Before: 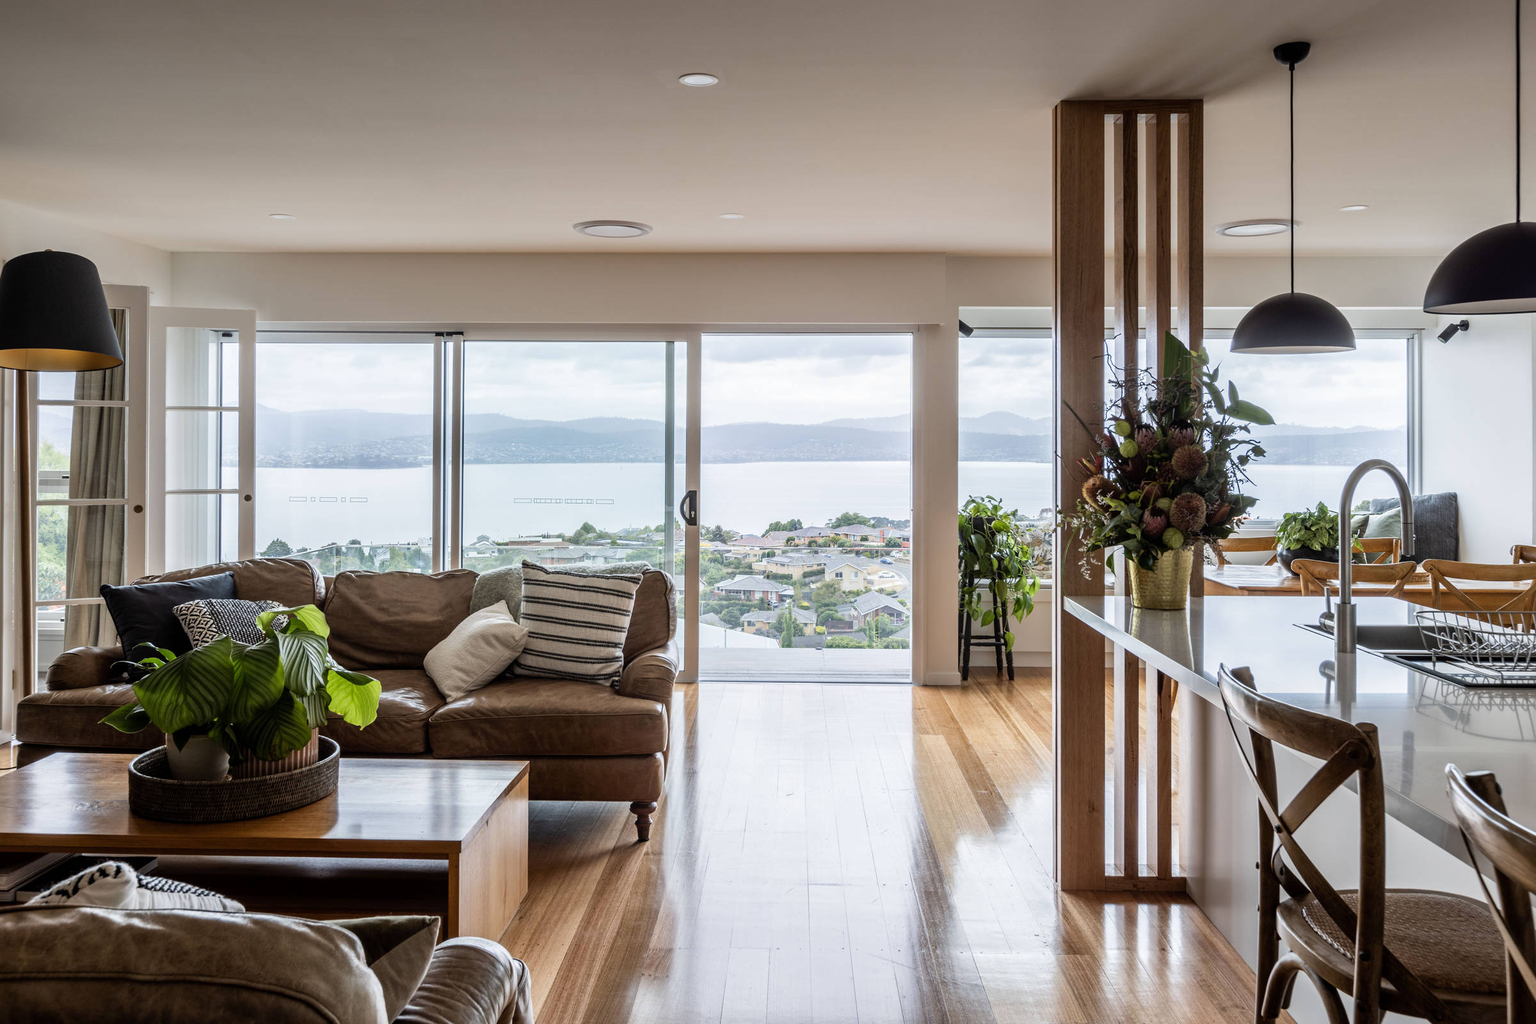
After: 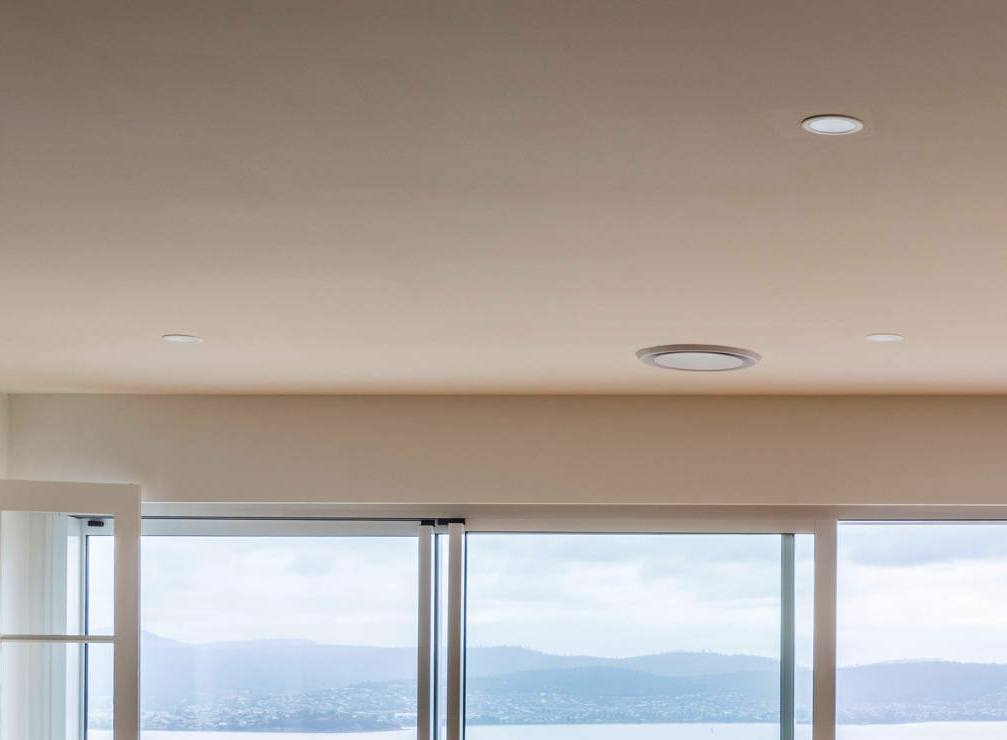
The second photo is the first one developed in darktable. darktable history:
contrast brightness saturation: contrast 0.04, saturation 0.07
crop and rotate: left 10.817%, top 0.062%, right 47.194%, bottom 53.626%
color correction: saturation 1.32
